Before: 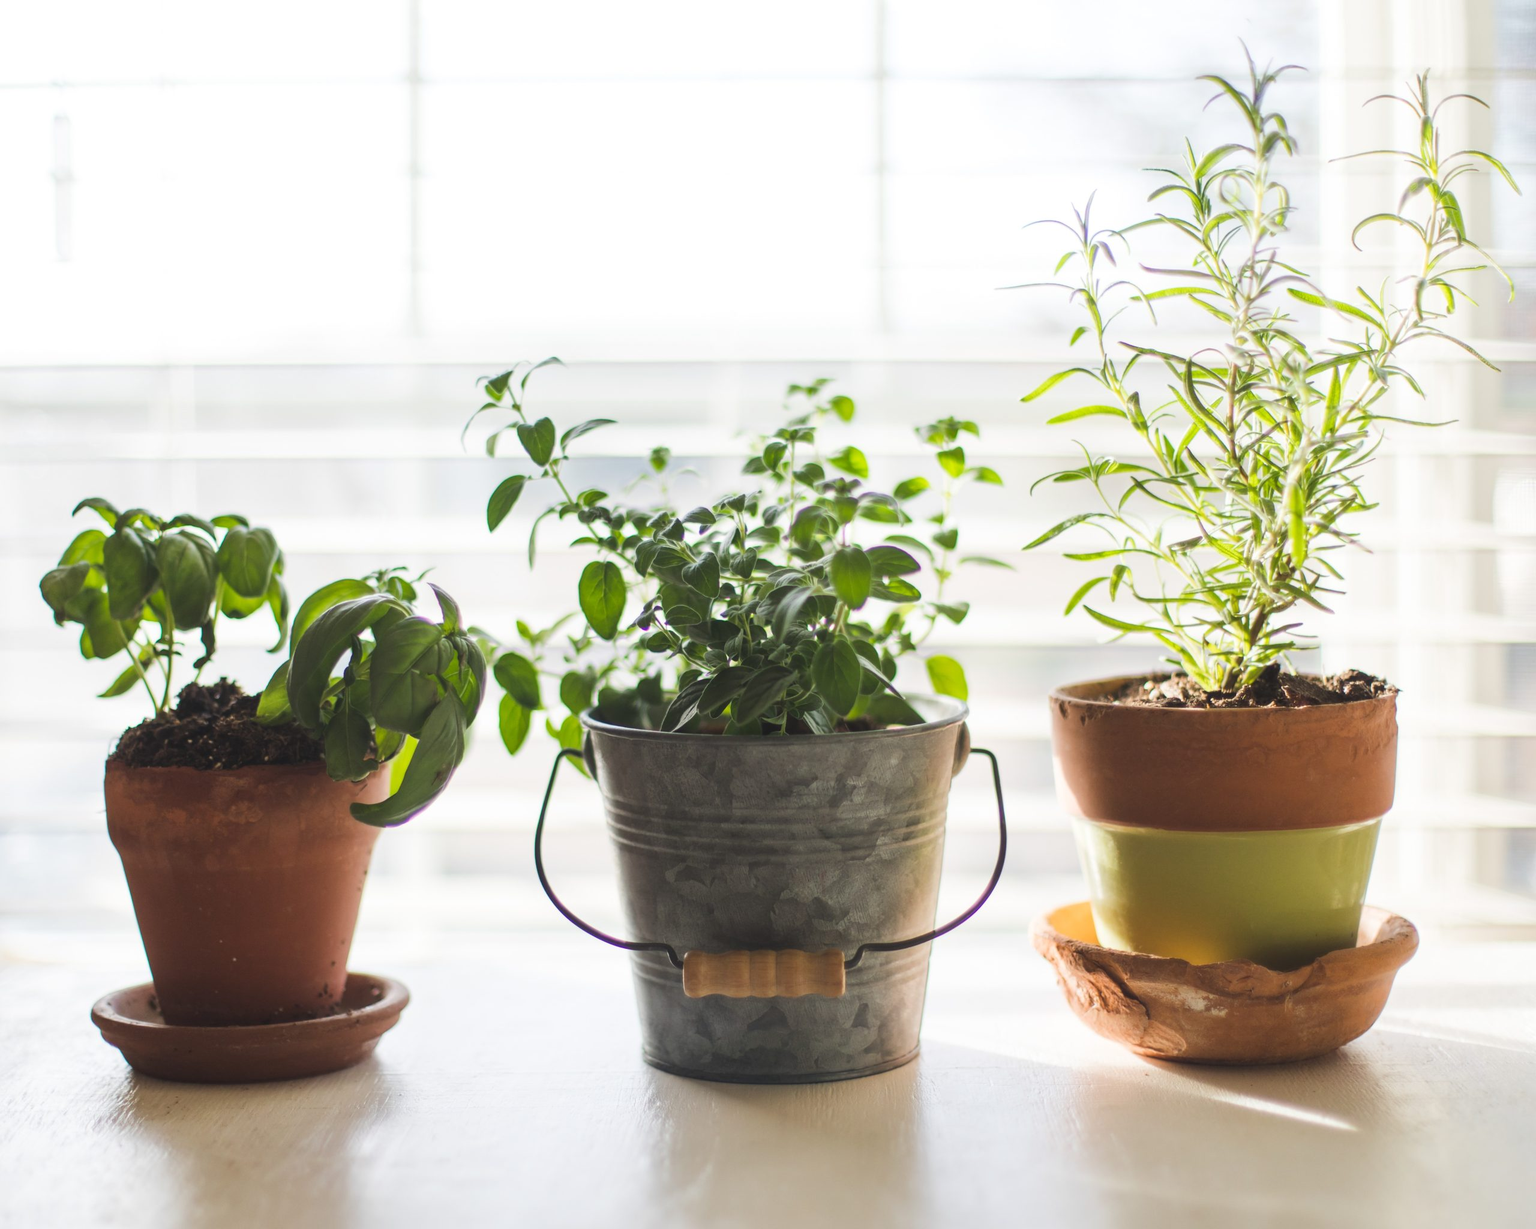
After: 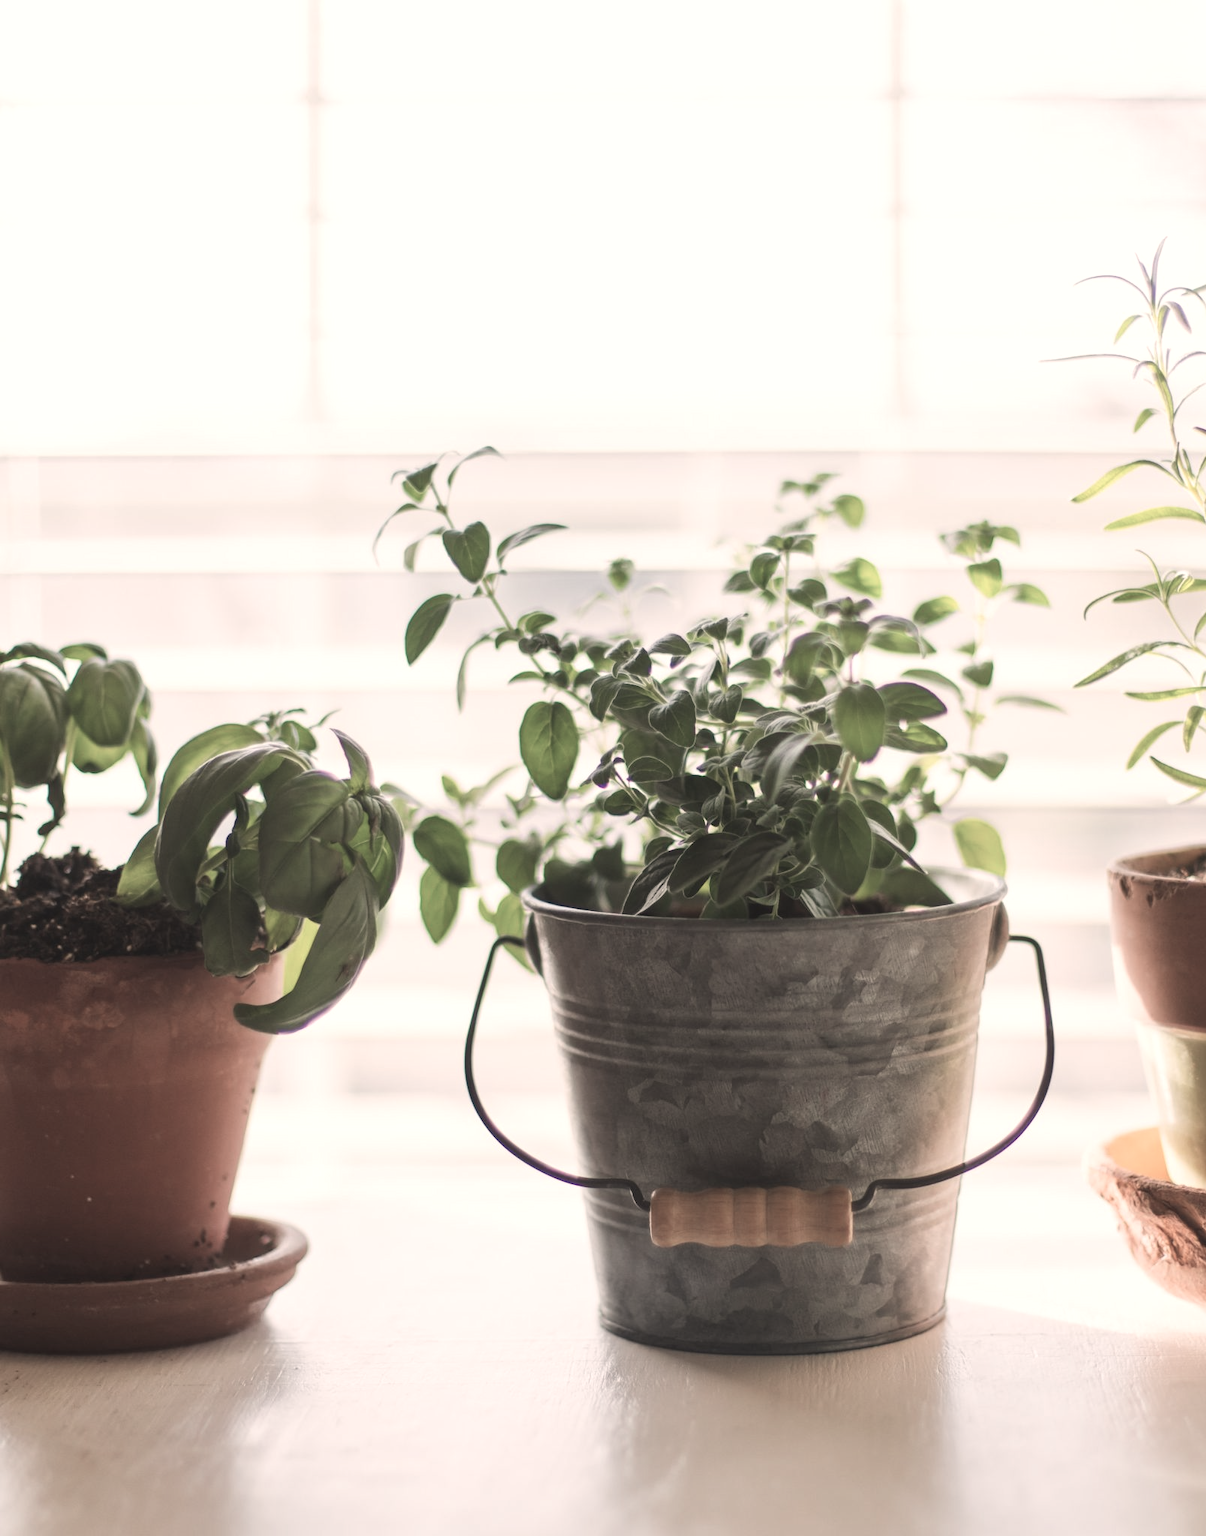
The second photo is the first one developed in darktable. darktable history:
color balance rgb: linear chroma grading › global chroma -16.06%, perceptual saturation grading › global saturation -32.85%, global vibrance -23.56%
white balance: red 1.127, blue 0.943
crop: left 10.644%, right 26.528%
